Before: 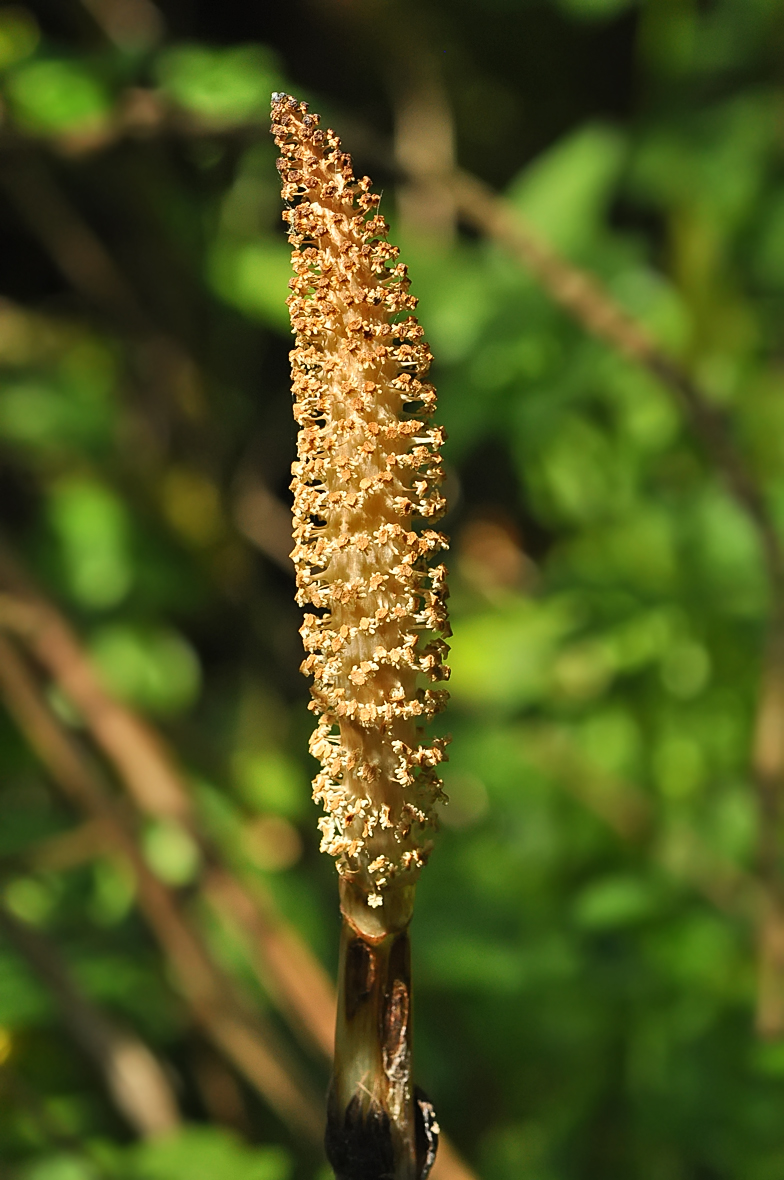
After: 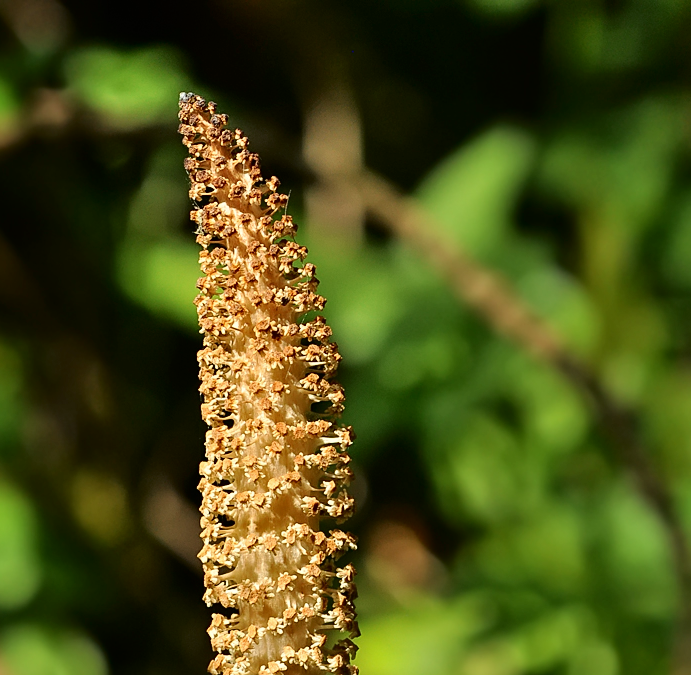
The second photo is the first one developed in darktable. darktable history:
crop and rotate: left 11.812%, bottom 42.776%
fill light: exposure -2 EV, width 8.6
